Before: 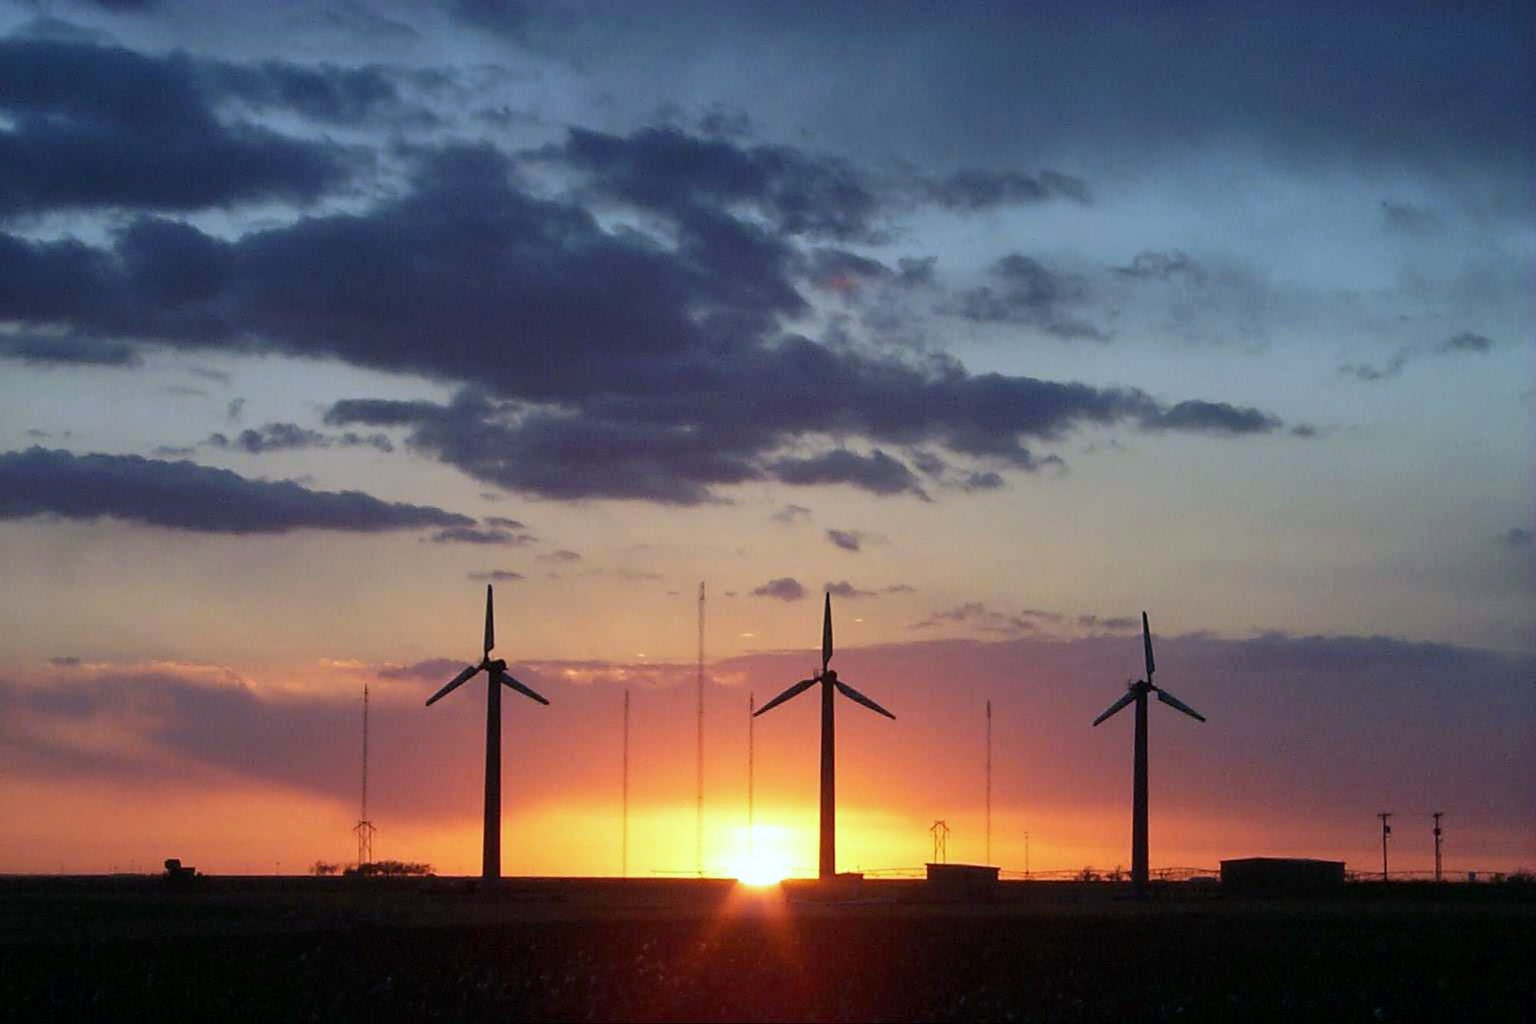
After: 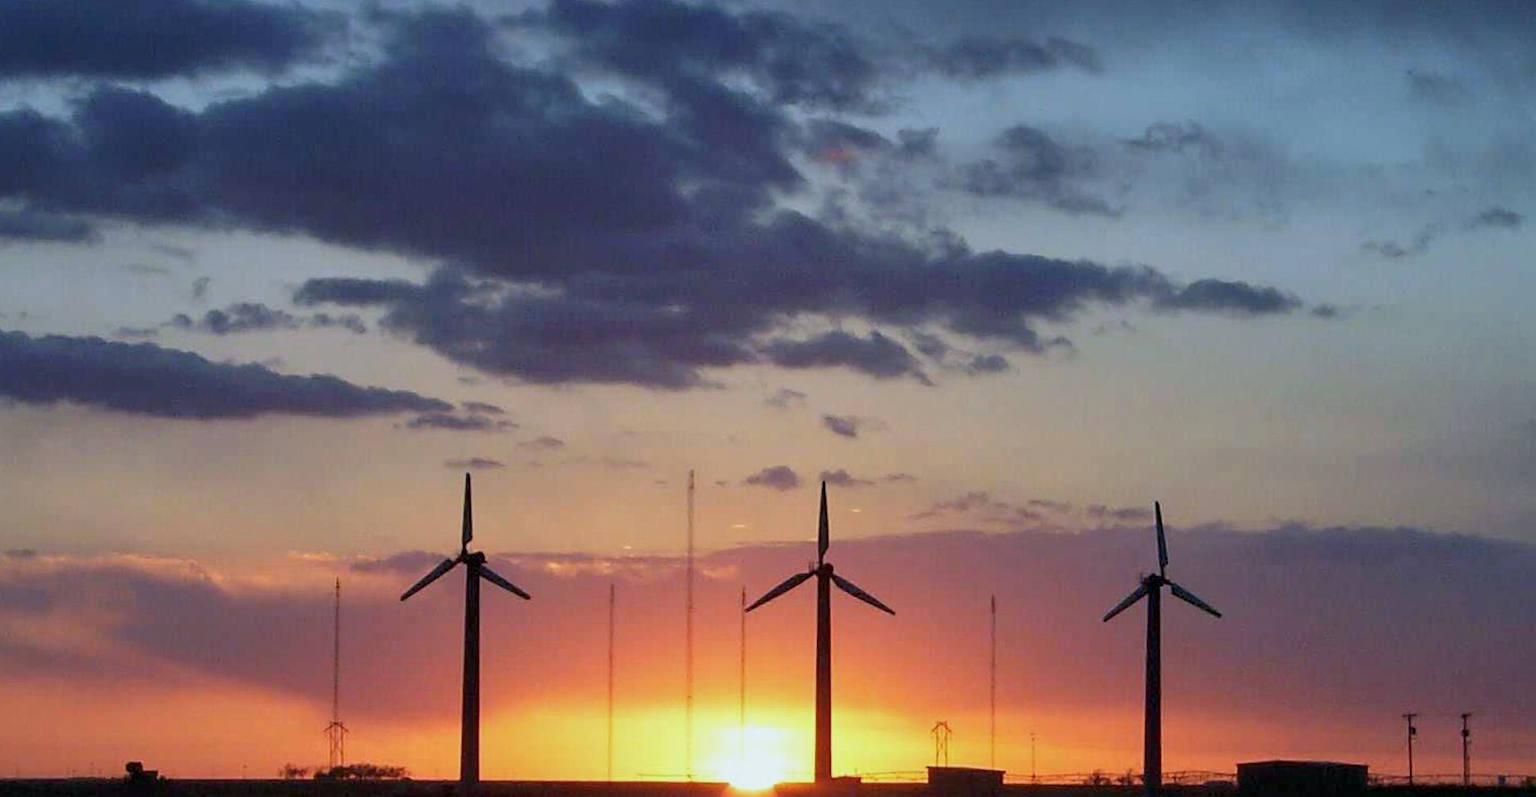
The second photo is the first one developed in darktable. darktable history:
crop and rotate: left 2.991%, top 13.302%, right 1.981%, bottom 12.636%
contrast equalizer: octaves 7, y [[0.6 ×6], [0.55 ×6], [0 ×6], [0 ×6], [0 ×6]], mix 0.2
color balance rgb: contrast -10%
